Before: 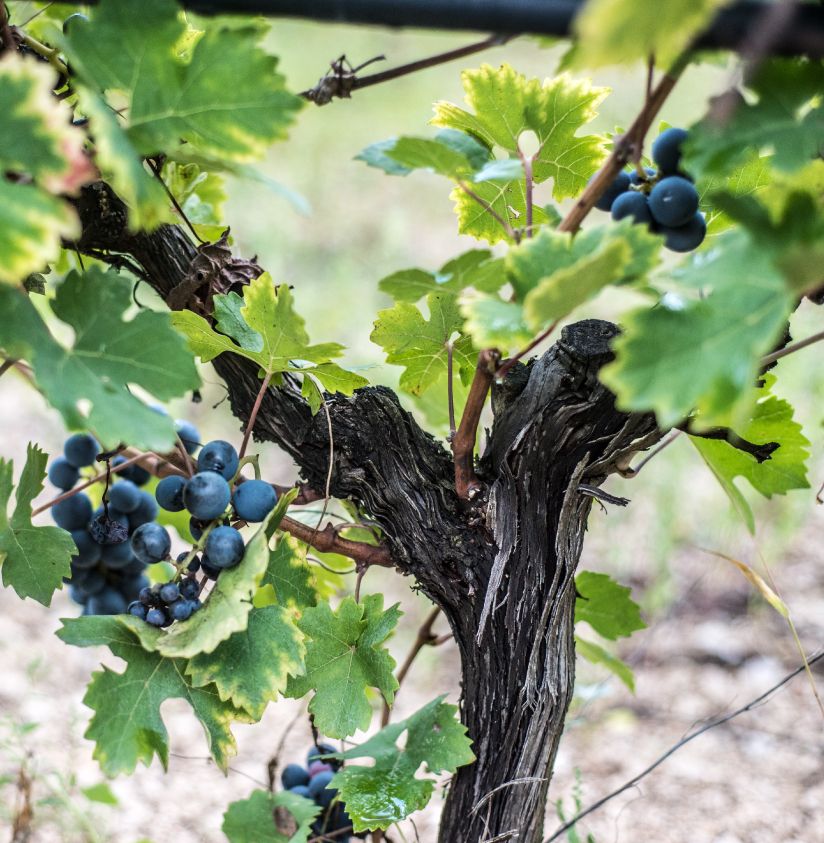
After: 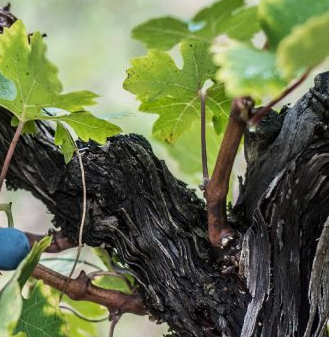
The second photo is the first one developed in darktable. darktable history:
exposure: exposure -0.177 EV, compensate highlight preservation false
crop: left 30%, top 30%, right 30%, bottom 30%
